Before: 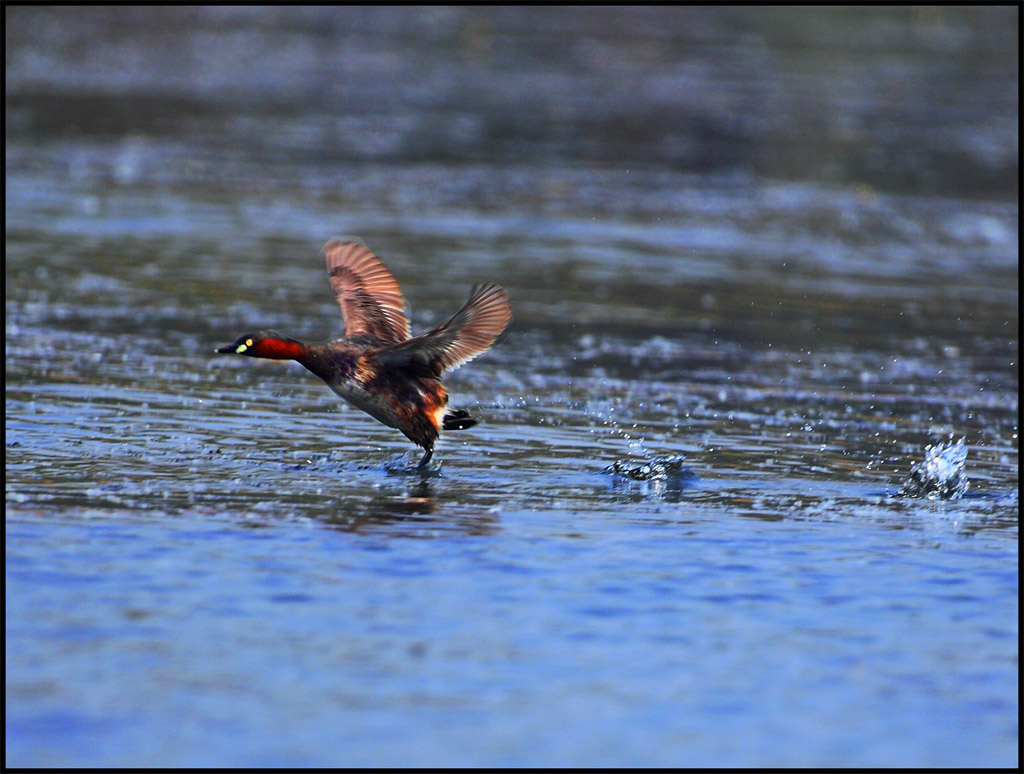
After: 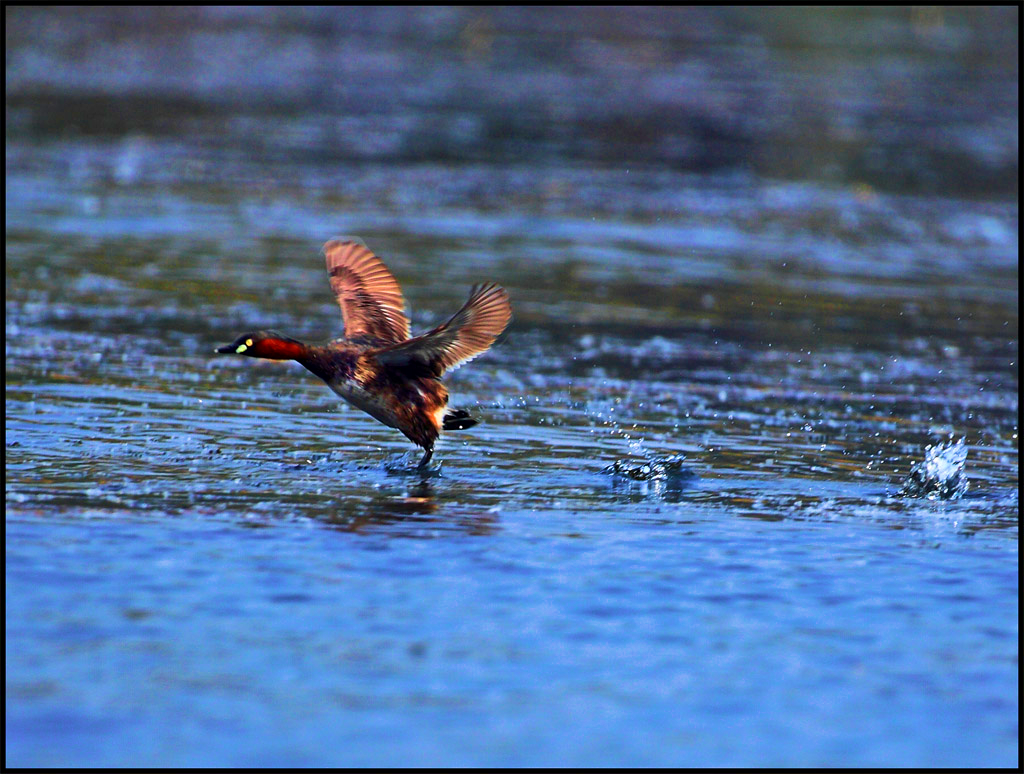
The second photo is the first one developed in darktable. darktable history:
velvia: strength 74.68%
local contrast: mode bilateral grid, contrast 21, coarseness 49, detail 132%, midtone range 0.2
